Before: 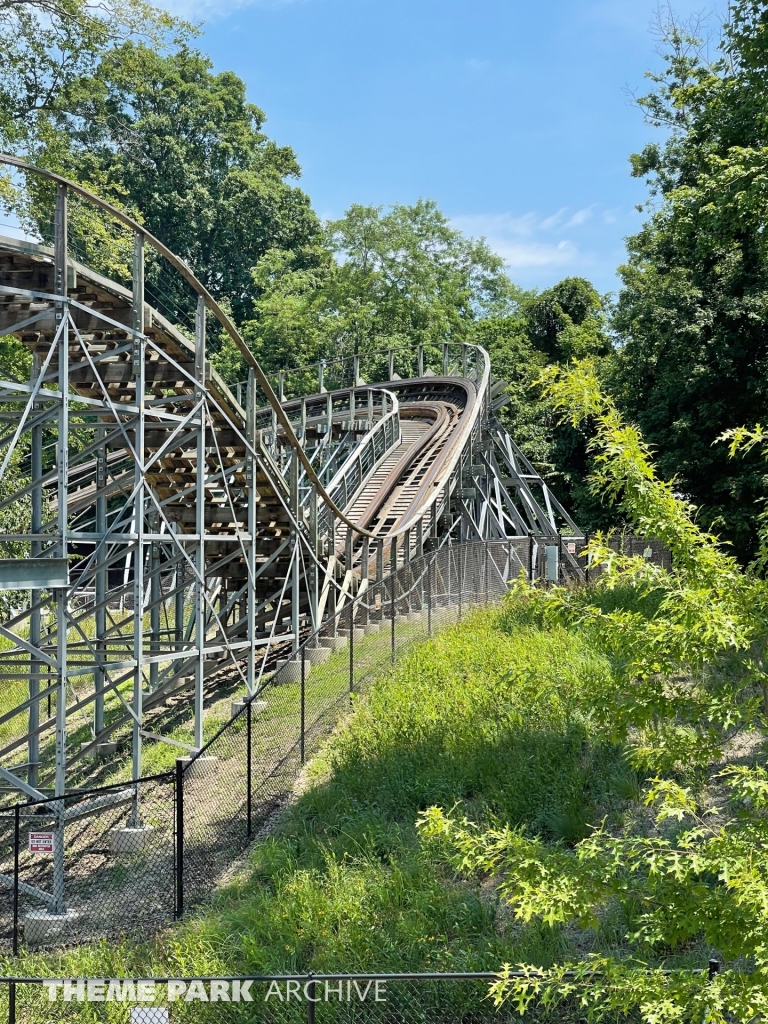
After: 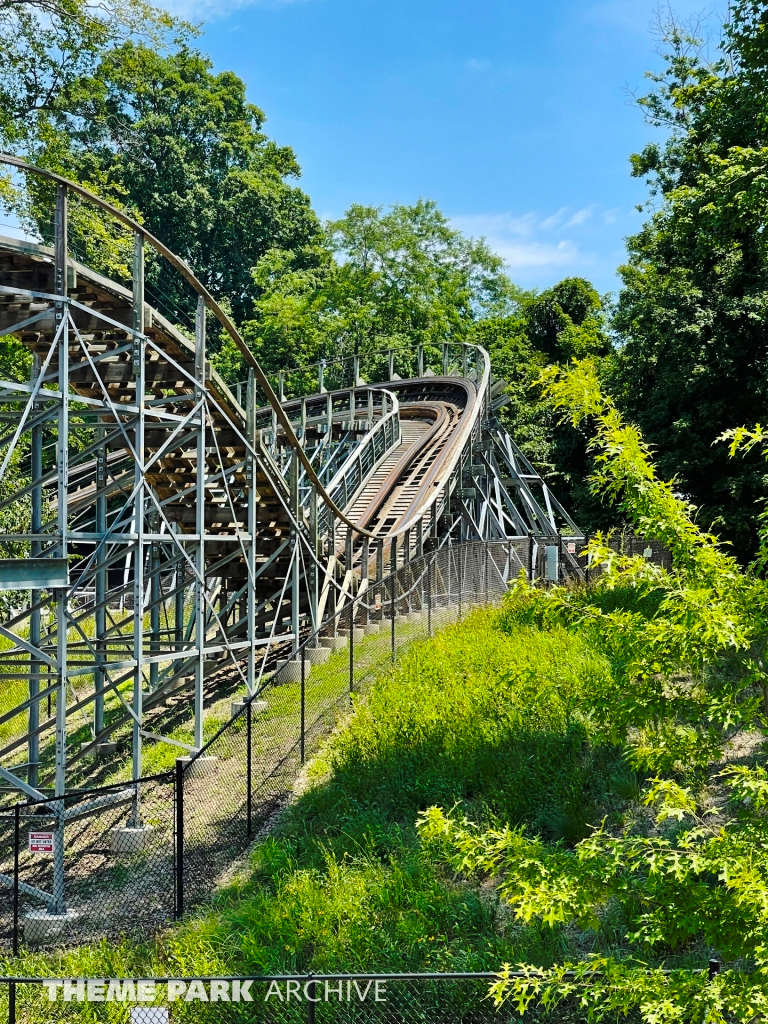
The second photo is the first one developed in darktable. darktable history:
color balance rgb: perceptual saturation grading › global saturation 16.815%, global vibrance 20%
base curve: curves: ch0 [(0, 0) (0.073, 0.04) (0.157, 0.139) (0.492, 0.492) (0.758, 0.758) (1, 1)], preserve colors none
shadows and highlights: soften with gaussian
